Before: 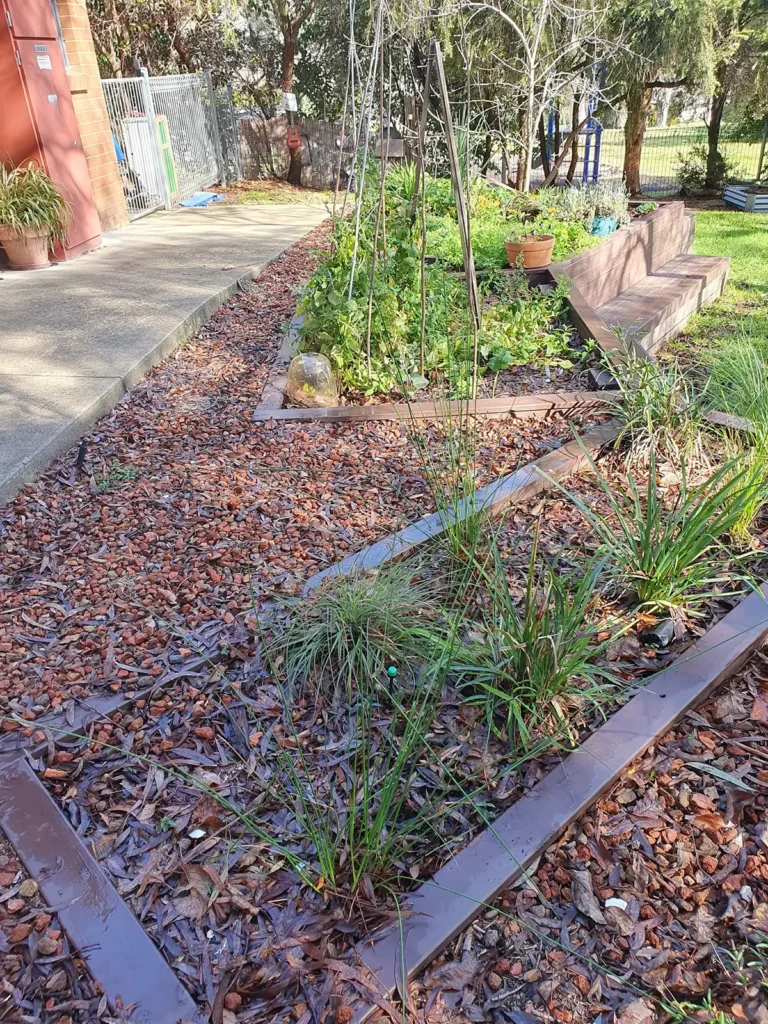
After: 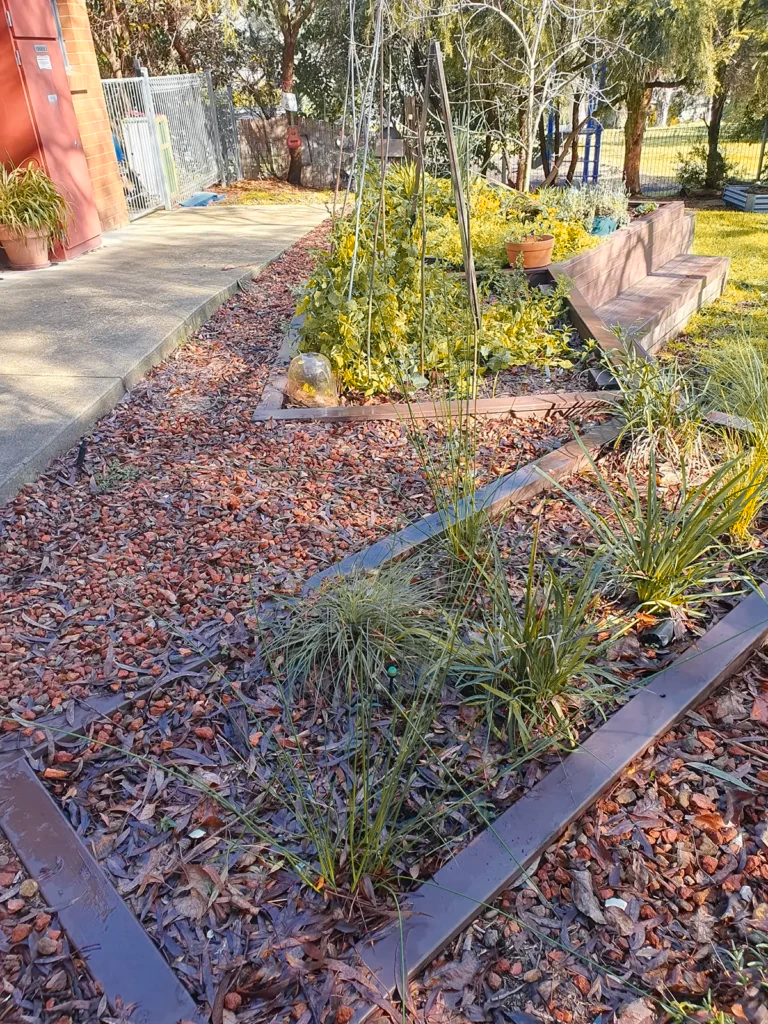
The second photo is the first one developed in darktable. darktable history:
color zones: curves: ch0 [(0, 0.499) (0.143, 0.5) (0.286, 0.5) (0.429, 0.476) (0.571, 0.284) (0.714, 0.243) (0.857, 0.449) (1, 0.499)]; ch1 [(0, 0.532) (0.143, 0.645) (0.286, 0.696) (0.429, 0.211) (0.571, 0.504) (0.714, 0.493) (0.857, 0.495) (1, 0.532)]; ch2 [(0, 0.5) (0.143, 0.5) (0.286, 0.427) (0.429, 0.324) (0.571, 0.5) (0.714, 0.5) (0.857, 0.5) (1, 0.5)]
tone equalizer: -7 EV 0.13 EV, smoothing diameter 25%, edges refinement/feathering 10, preserve details guided filter
